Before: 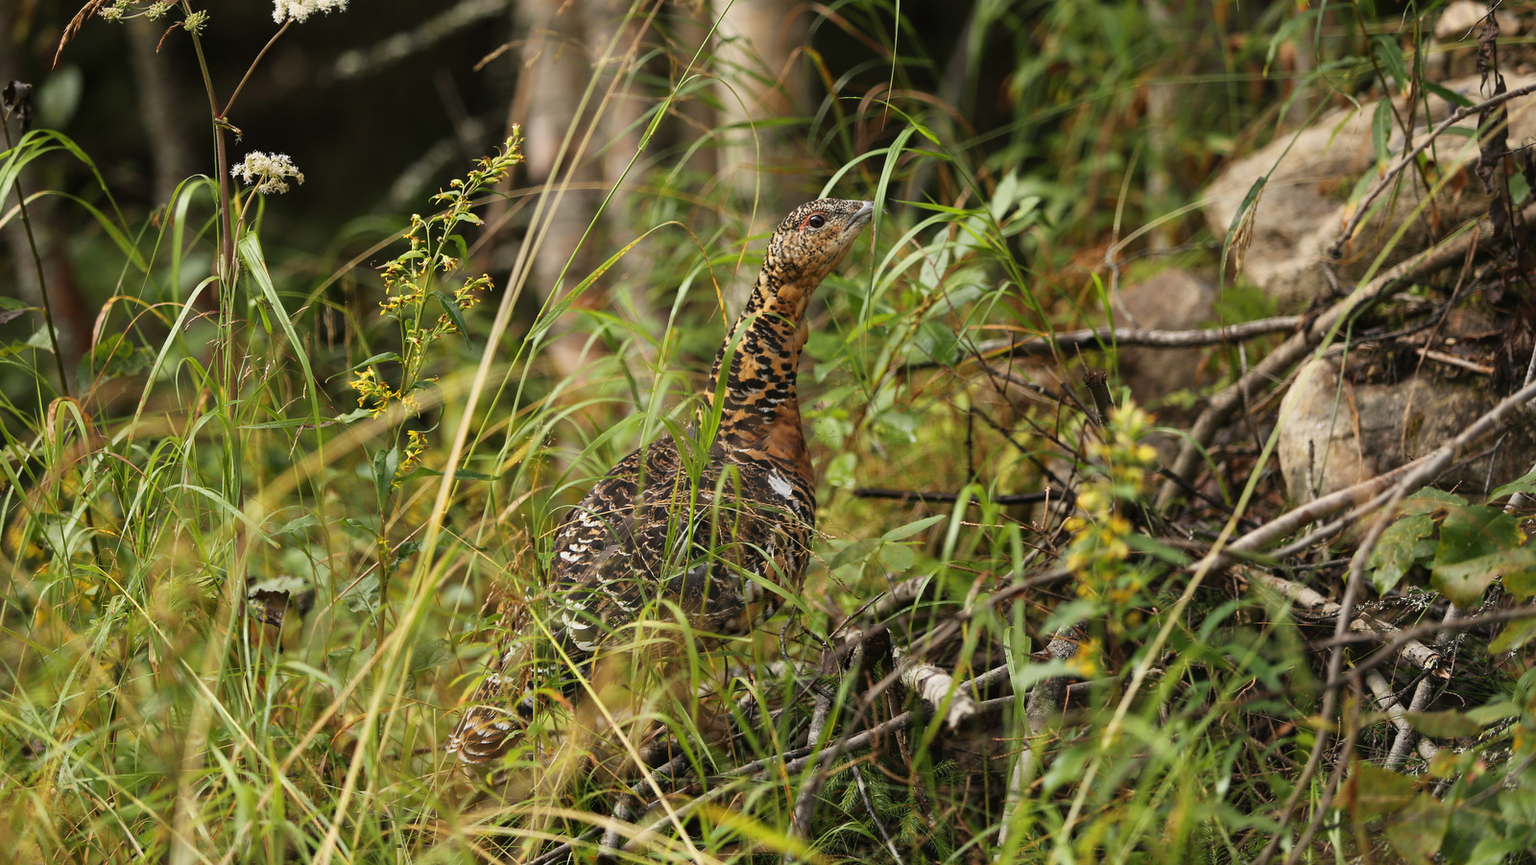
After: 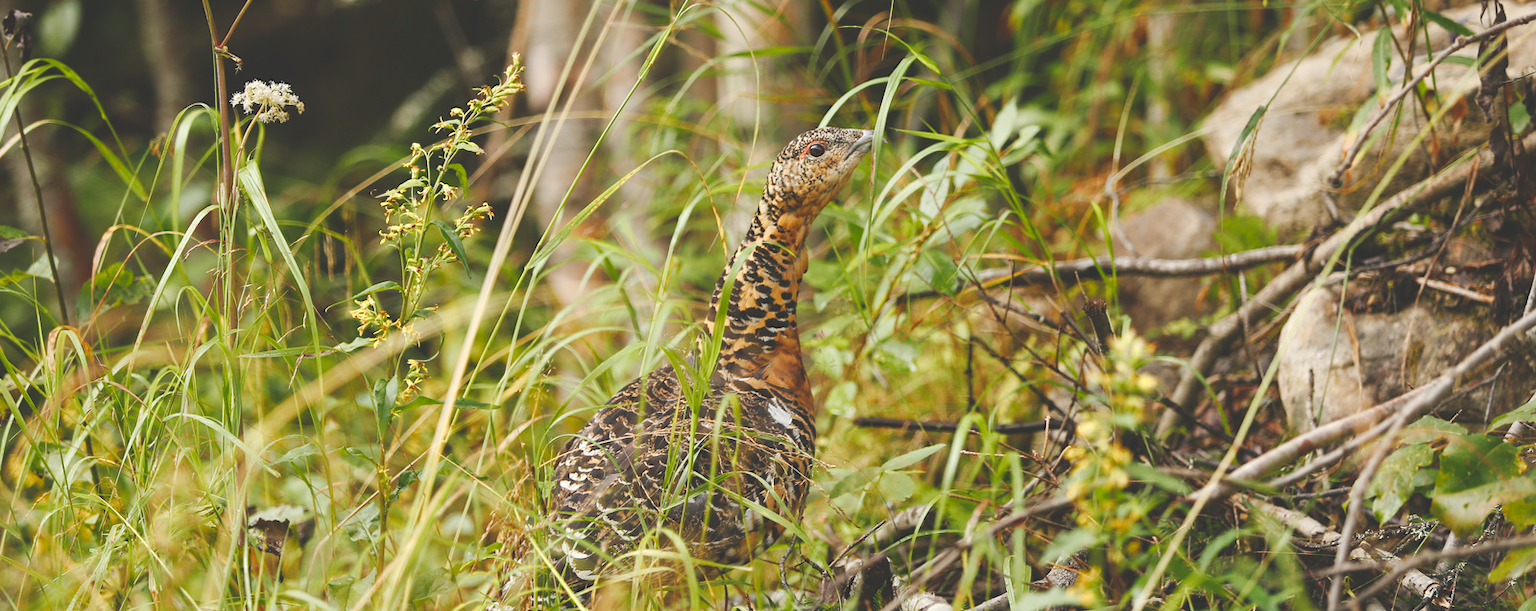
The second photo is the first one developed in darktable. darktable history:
exposure: black level correction -0.03, compensate highlight preservation false
crop and rotate: top 8.293%, bottom 20.996%
tone curve: curves: ch0 [(0, 0) (0.003, 0.015) (0.011, 0.021) (0.025, 0.032) (0.044, 0.046) (0.069, 0.062) (0.1, 0.08) (0.136, 0.117) (0.177, 0.165) (0.224, 0.221) (0.277, 0.298) (0.335, 0.385) (0.399, 0.469) (0.468, 0.558) (0.543, 0.637) (0.623, 0.708) (0.709, 0.771) (0.801, 0.84) (0.898, 0.907) (1, 1)], preserve colors none
color balance rgb: linear chroma grading › shadows 32%, linear chroma grading › global chroma -2%, linear chroma grading › mid-tones 4%, perceptual saturation grading › global saturation -2%, perceptual saturation grading › highlights -8%, perceptual saturation grading › mid-tones 8%, perceptual saturation grading › shadows 4%, perceptual brilliance grading › highlights 8%, perceptual brilliance grading › mid-tones 4%, perceptual brilliance grading › shadows 2%, global vibrance 16%, saturation formula JzAzBz (2021)
